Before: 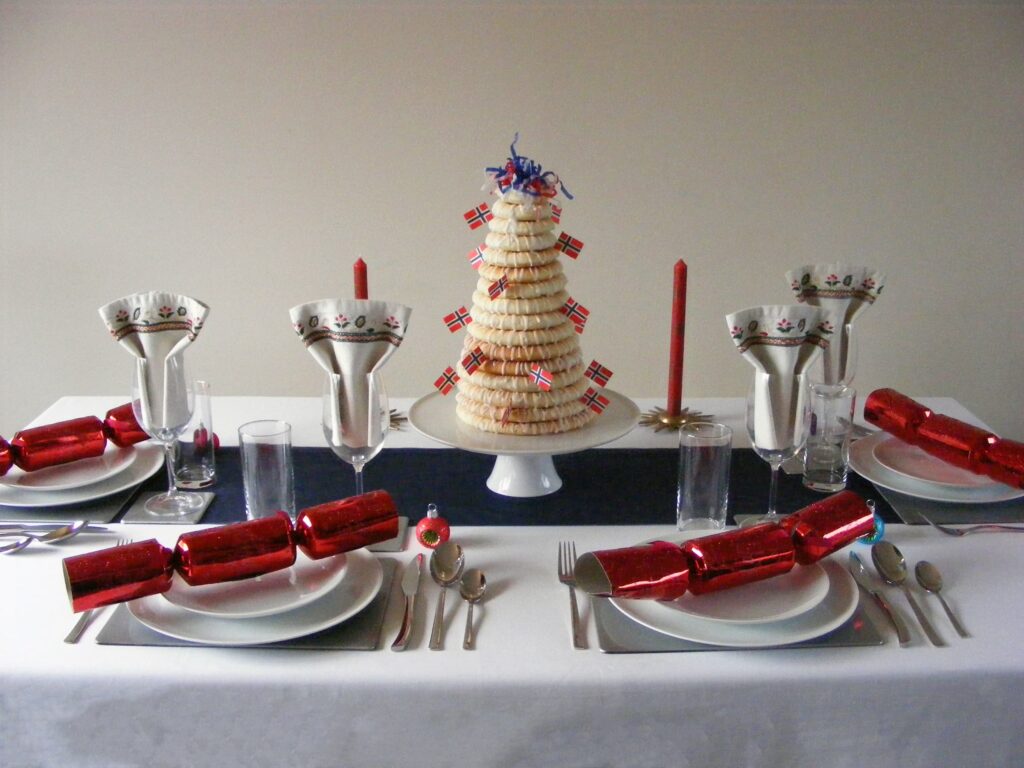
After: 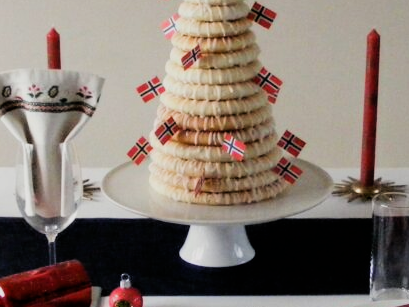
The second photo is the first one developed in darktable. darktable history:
filmic rgb: black relative exposure -5 EV, hardness 2.88, contrast 1.3, highlights saturation mix -30%
crop: left 30%, top 30%, right 30%, bottom 30%
